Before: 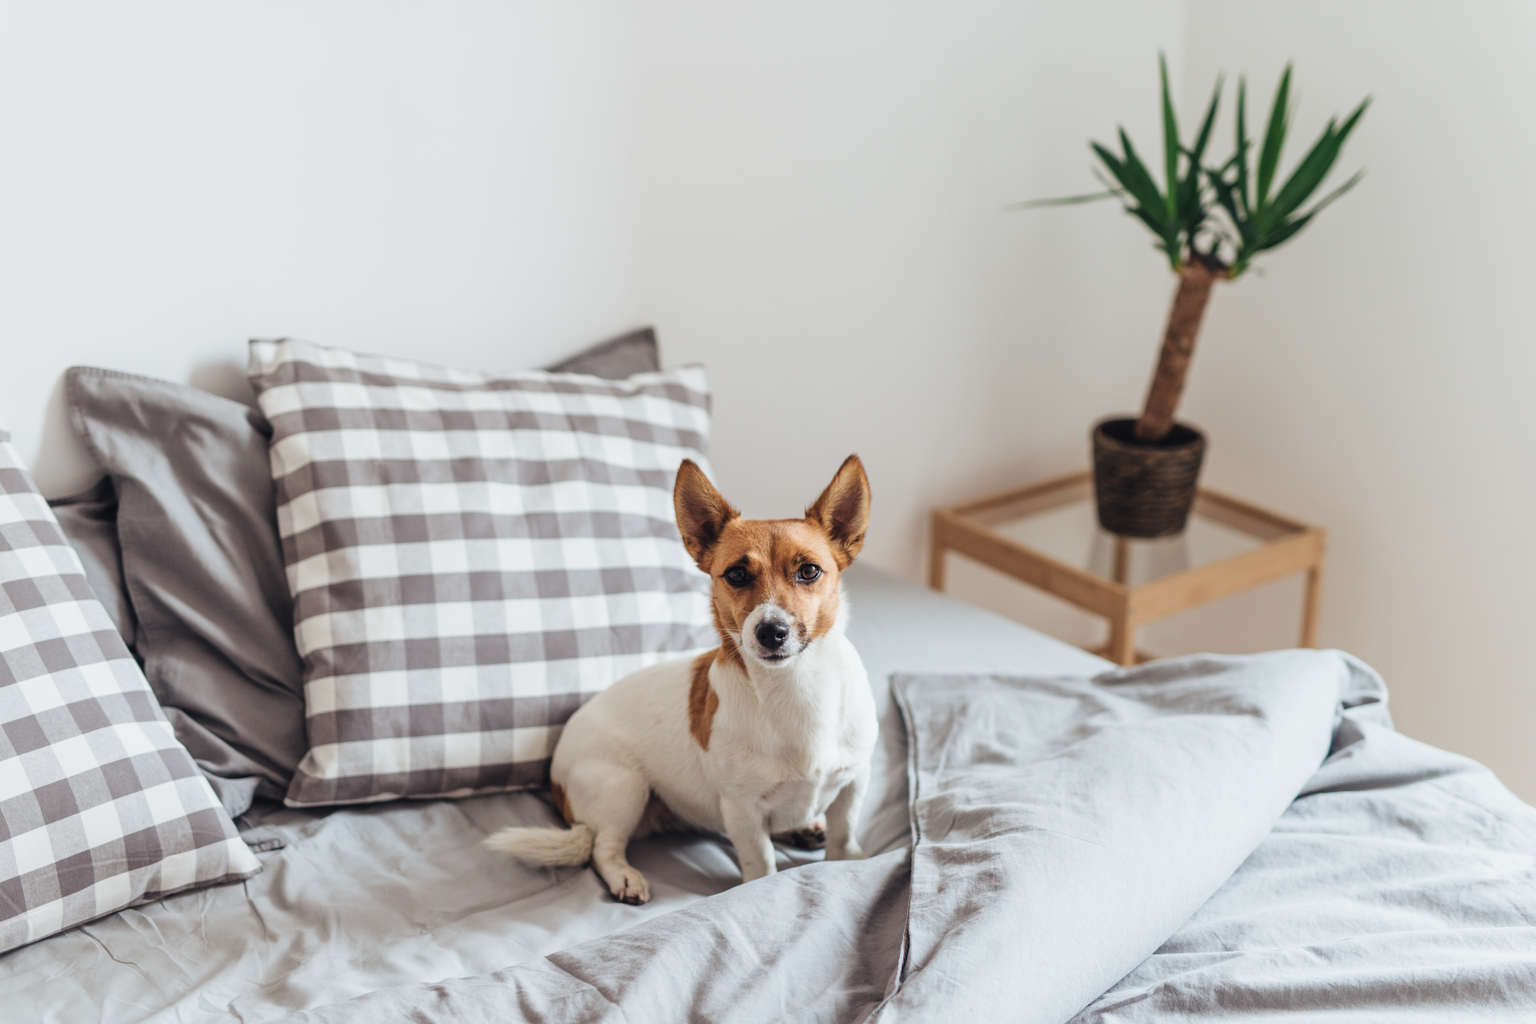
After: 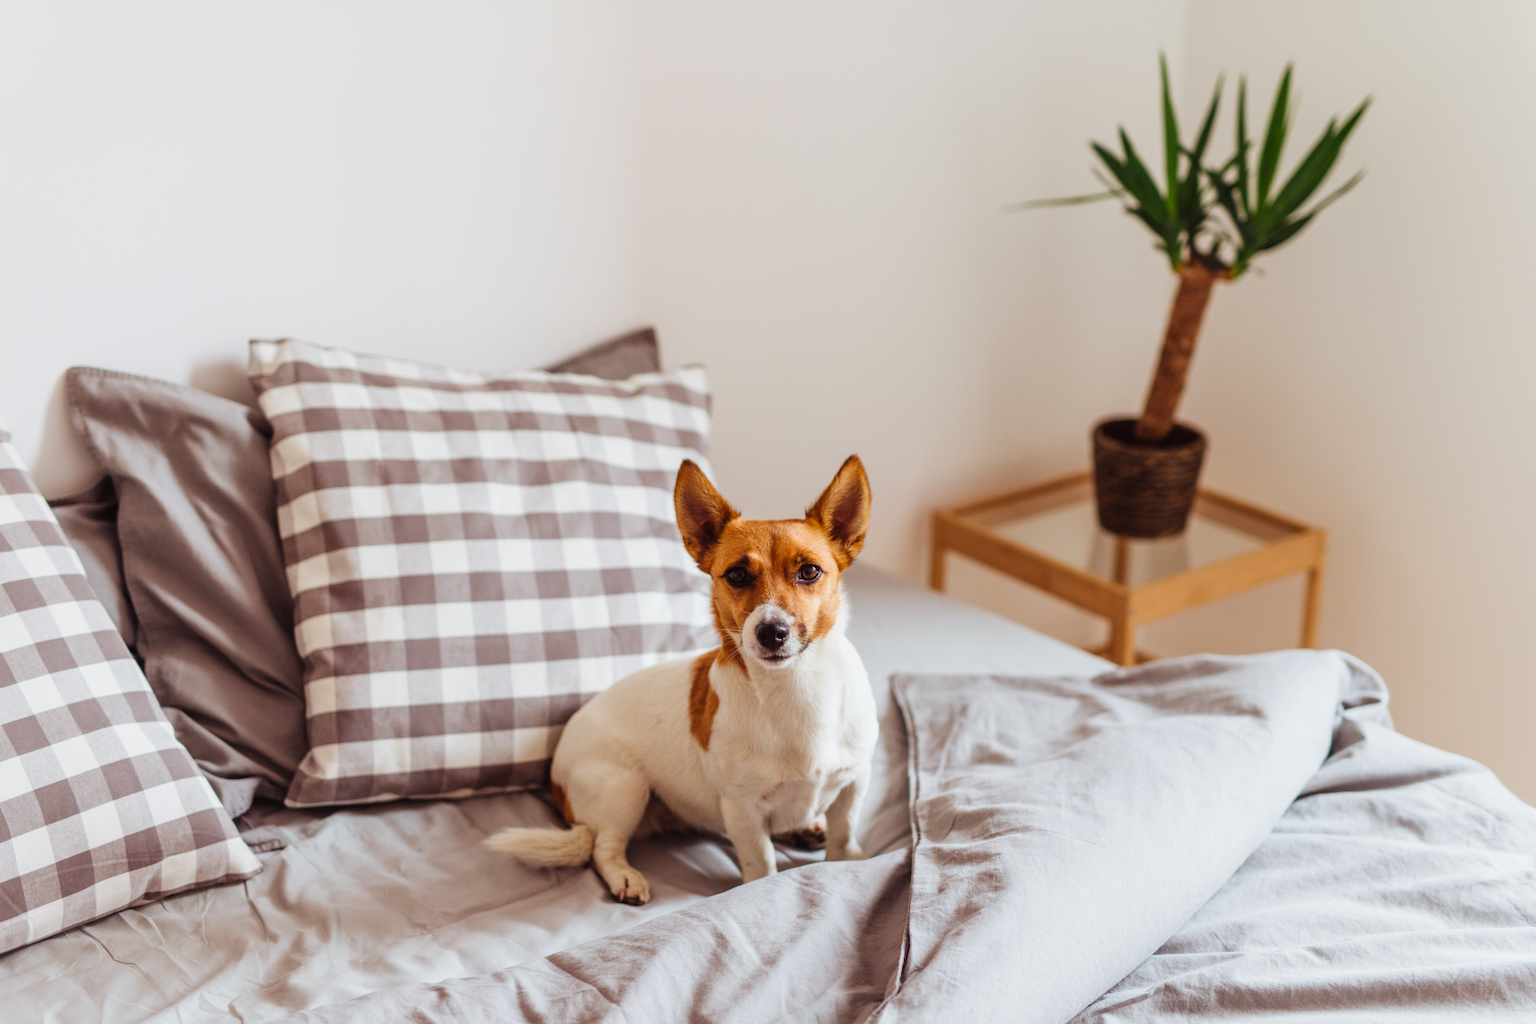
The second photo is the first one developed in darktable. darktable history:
rgb levels: mode RGB, independent channels, levels [[0, 0.5, 1], [0, 0.521, 1], [0, 0.536, 1]]
color balance rgb: perceptual saturation grading › global saturation 20%, global vibrance 20%
